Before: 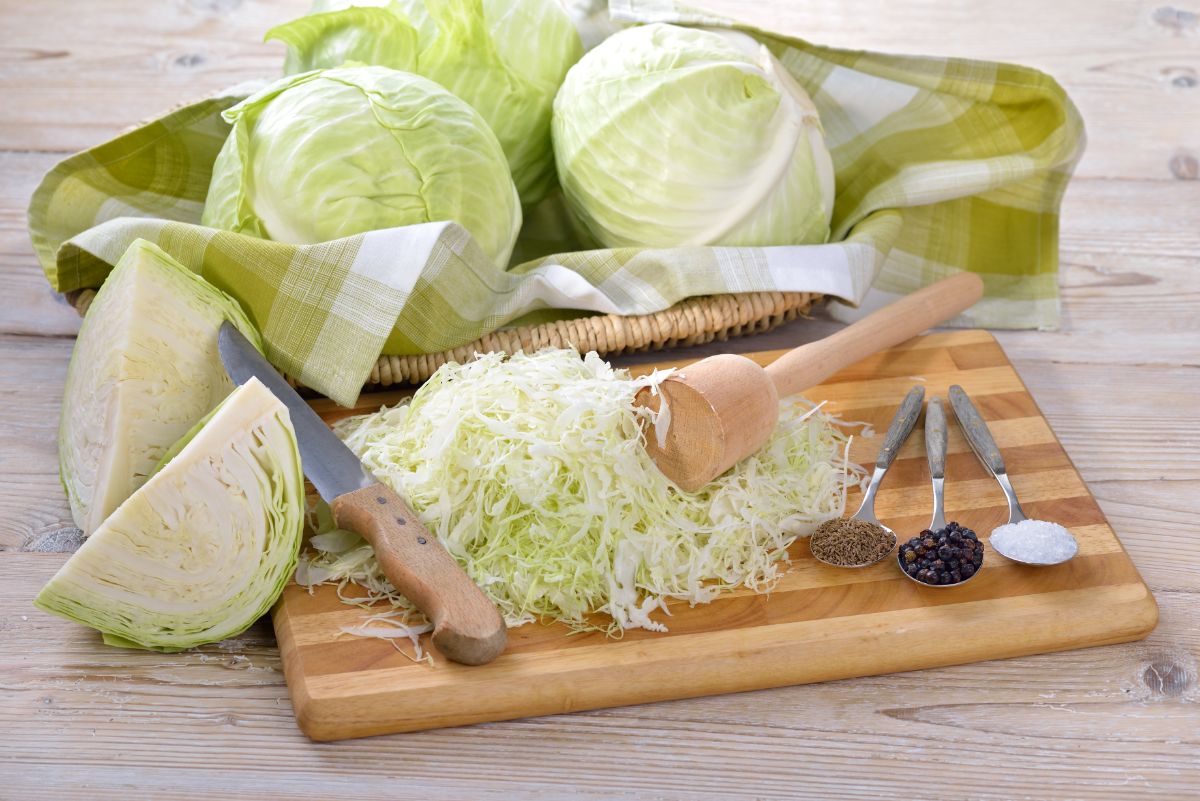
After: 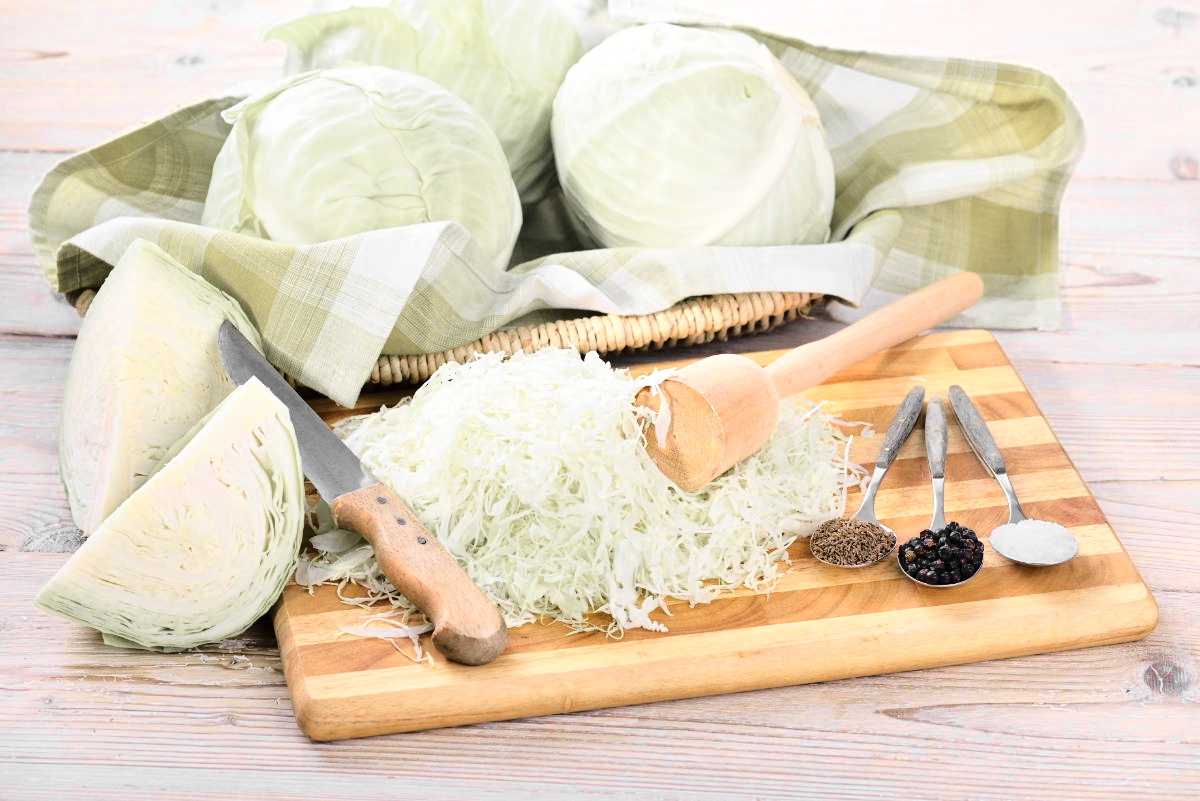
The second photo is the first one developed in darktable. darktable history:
color zones: curves: ch0 [(0, 0.447) (0.184, 0.543) (0.323, 0.476) (0.429, 0.445) (0.571, 0.443) (0.714, 0.451) (0.857, 0.452) (1, 0.447)]; ch1 [(0, 0.464) (0.176, 0.46) (0.287, 0.177) (0.429, 0.002) (0.571, 0) (0.714, 0) (0.857, 0) (1, 0.464)]
base curve: curves: ch0 [(0, 0) (0.04, 0.03) (0.133, 0.232) (0.448, 0.748) (0.843, 0.968) (1, 1)]
